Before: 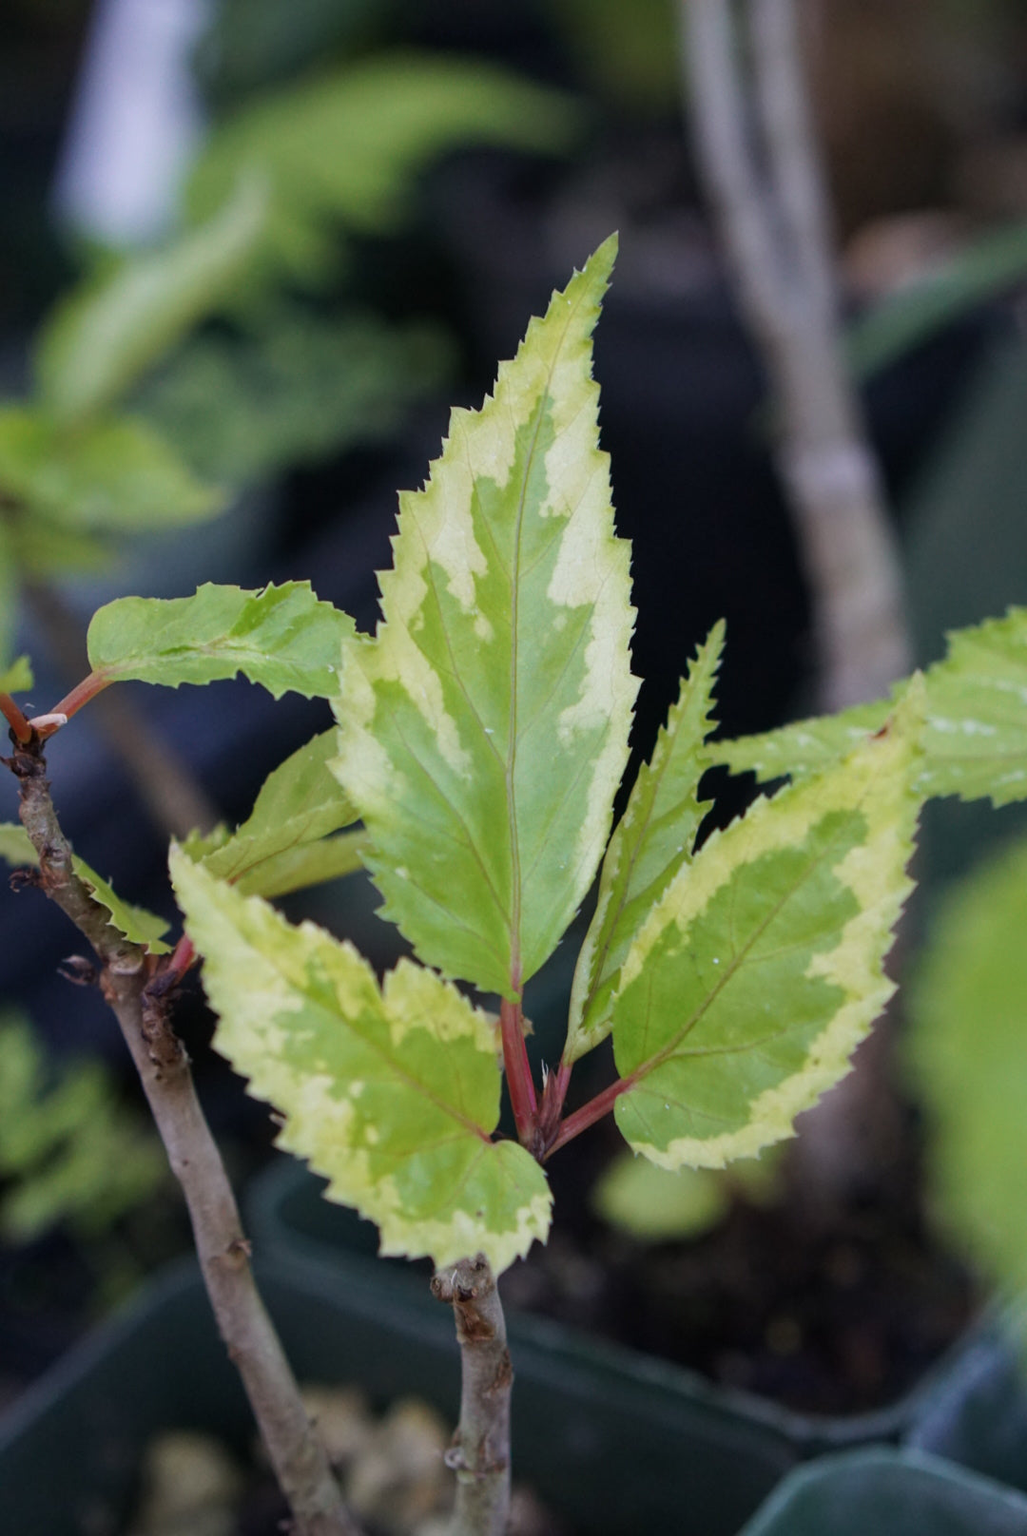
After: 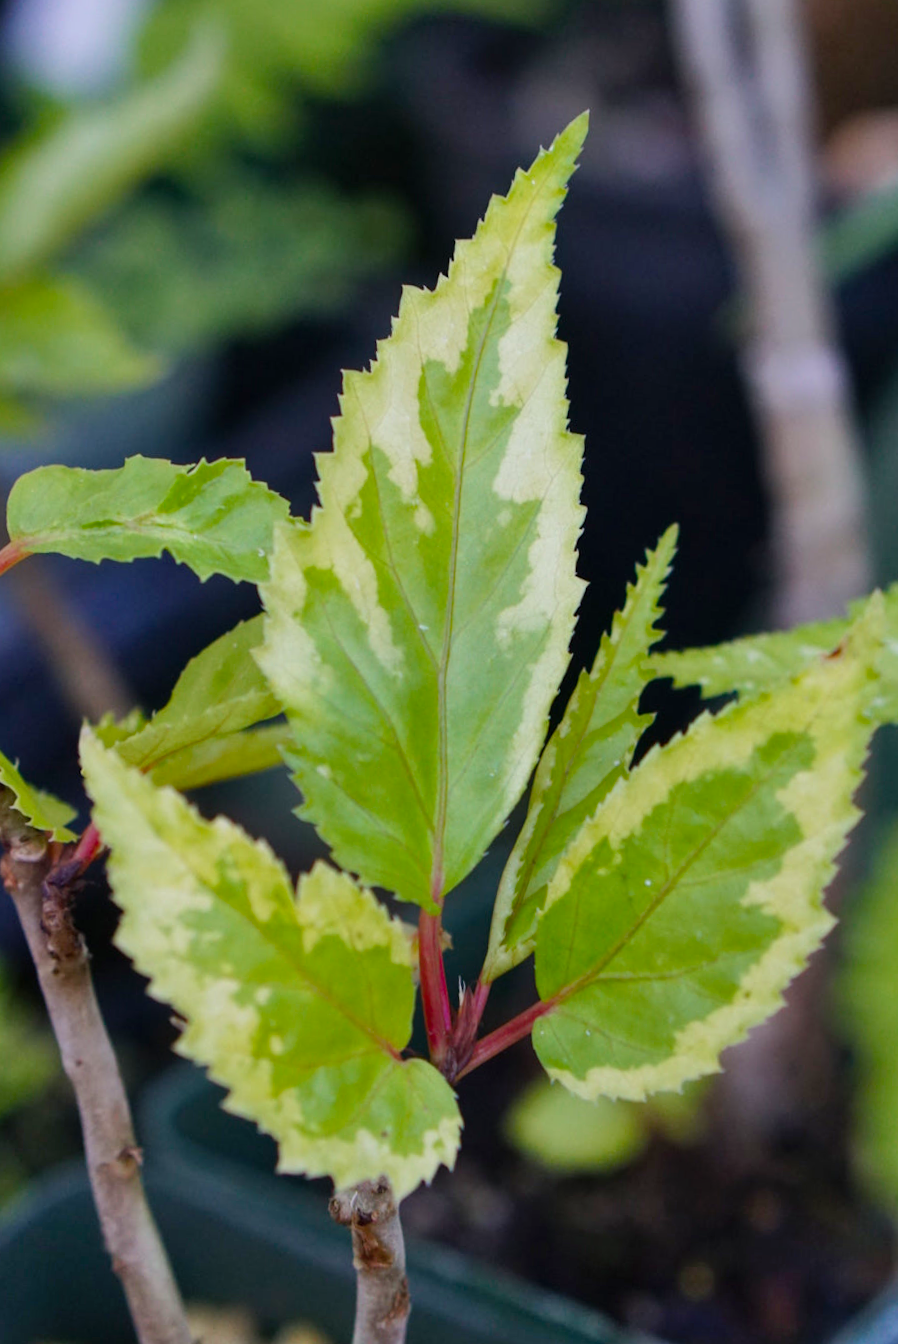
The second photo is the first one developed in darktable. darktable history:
color balance rgb: perceptual saturation grading › global saturation 35%, perceptual saturation grading › highlights -25%, perceptual saturation grading › shadows 25%, global vibrance 10%
crop and rotate: angle -3.27°, left 5.211%, top 5.211%, right 4.607%, bottom 4.607%
shadows and highlights: low approximation 0.01, soften with gaussian
